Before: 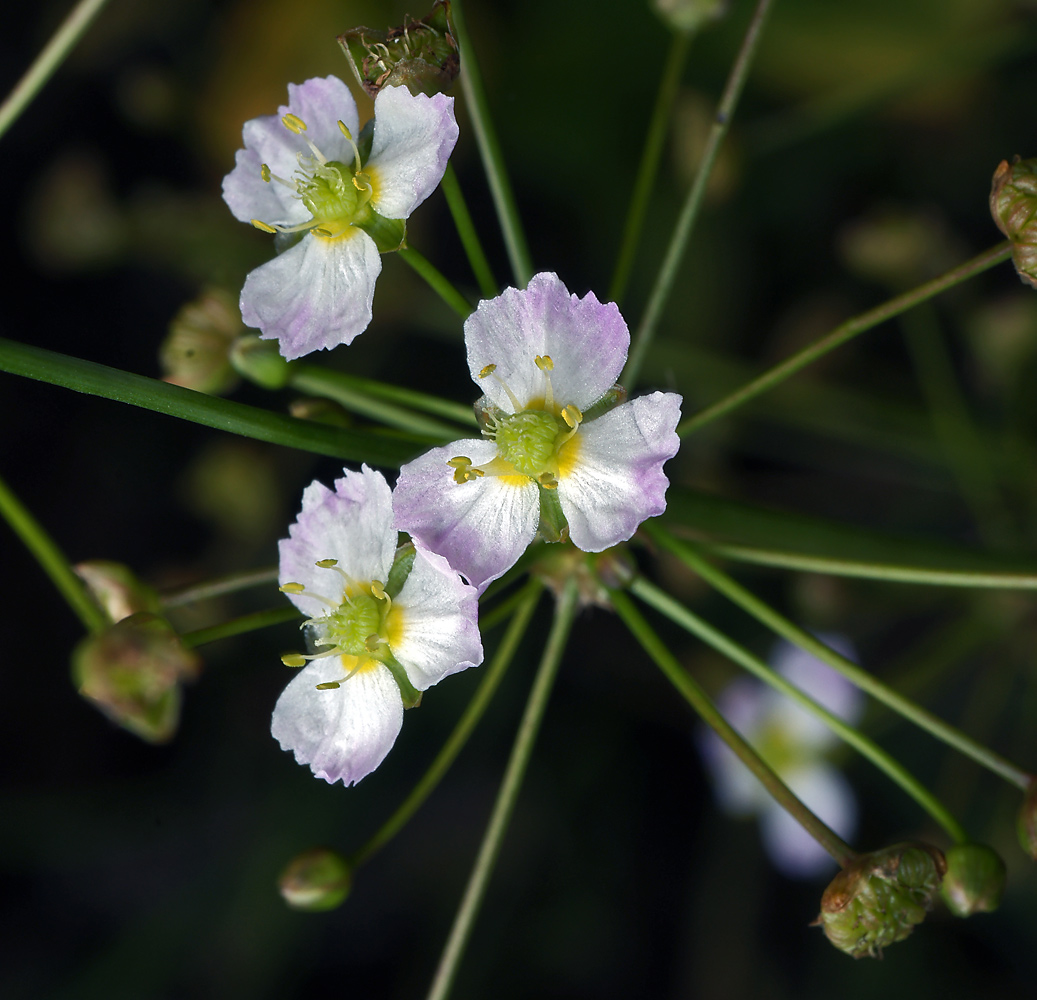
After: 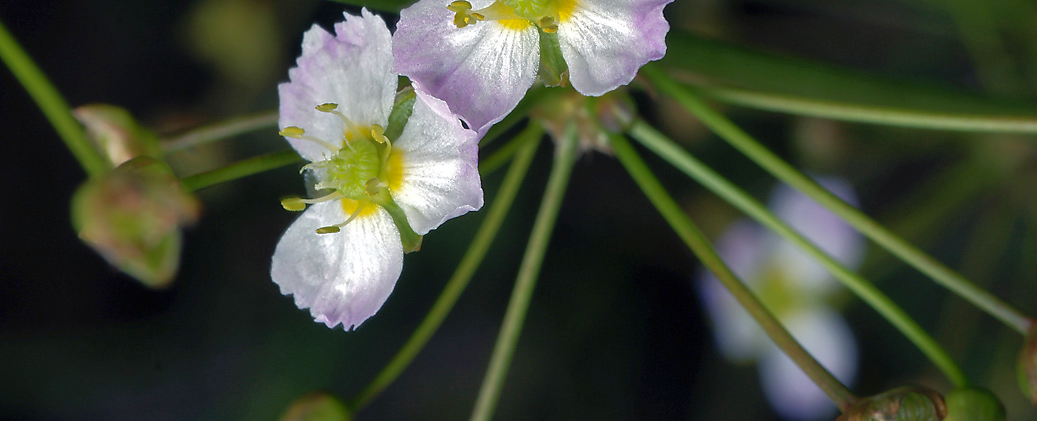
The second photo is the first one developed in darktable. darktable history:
shadows and highlights: on, module defaults
crop: top 45.656%, bottom 12.22%
